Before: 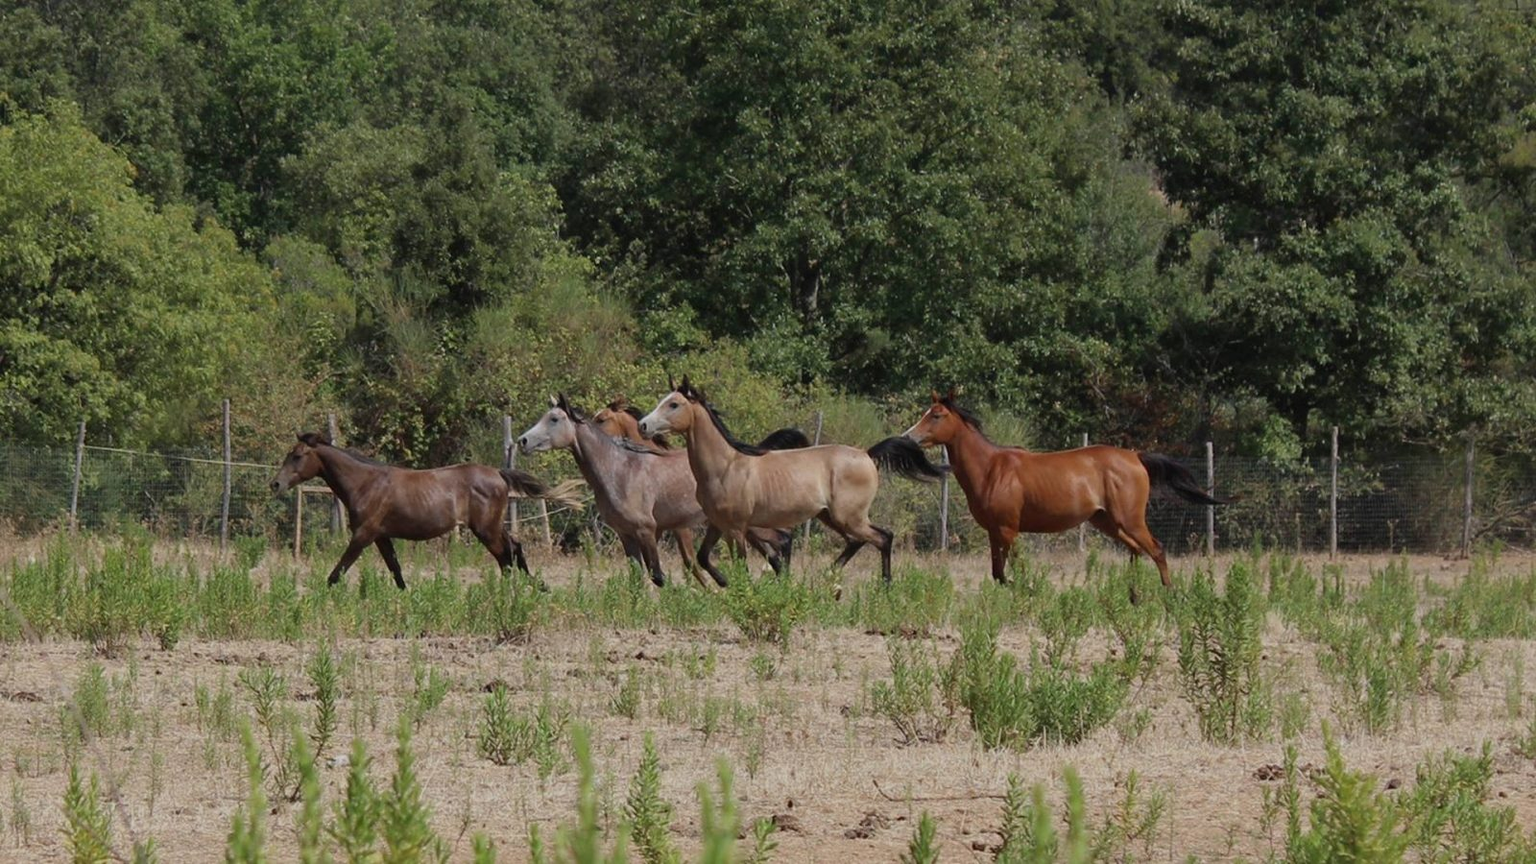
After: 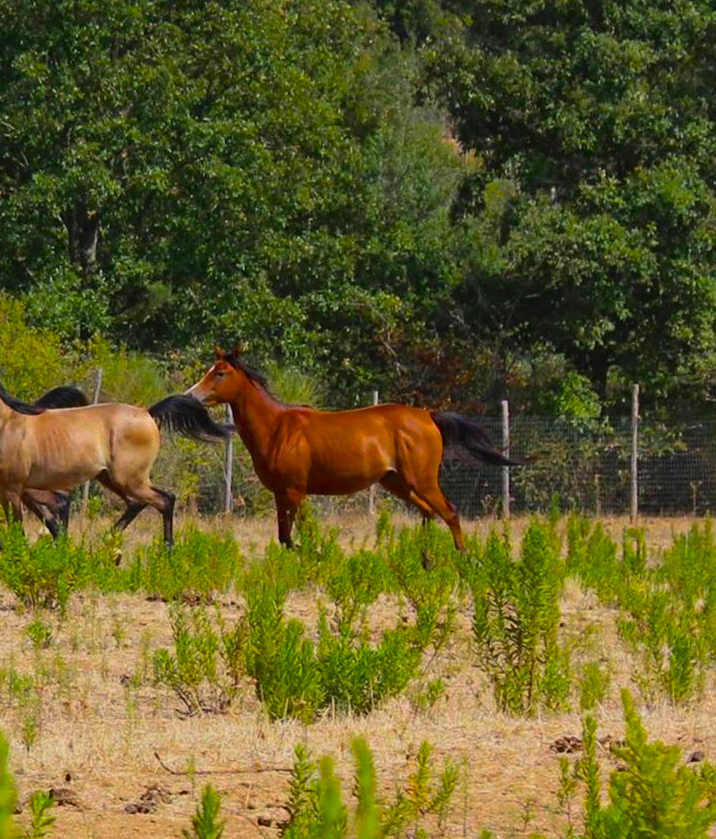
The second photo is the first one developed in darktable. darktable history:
color balance rgb: linear chroma grading › shadows -39.999%, linear chroma grading › highlights 38.97%, linear chroma grading › global chroma 45.606%, linear chroma grading › mid-tones -29.776%, perceptual saturation grading › global saturation 19.273%, global vibrance 16.761%, saturation formula JzAzBz (2021)
crop: left 47.247%, top 6.727%, right 7.99%
contrast brightness saturation: contrast 0.101, brightness 0.036, saturation 0.088
exposure: exposure 0.244 EV, compensate exposure bias true, compensate highlight preservation false
shadows and highlights: shadows 3.94, highlights -16.29, highlights color adjustment 31.56%, soften with gaussian
